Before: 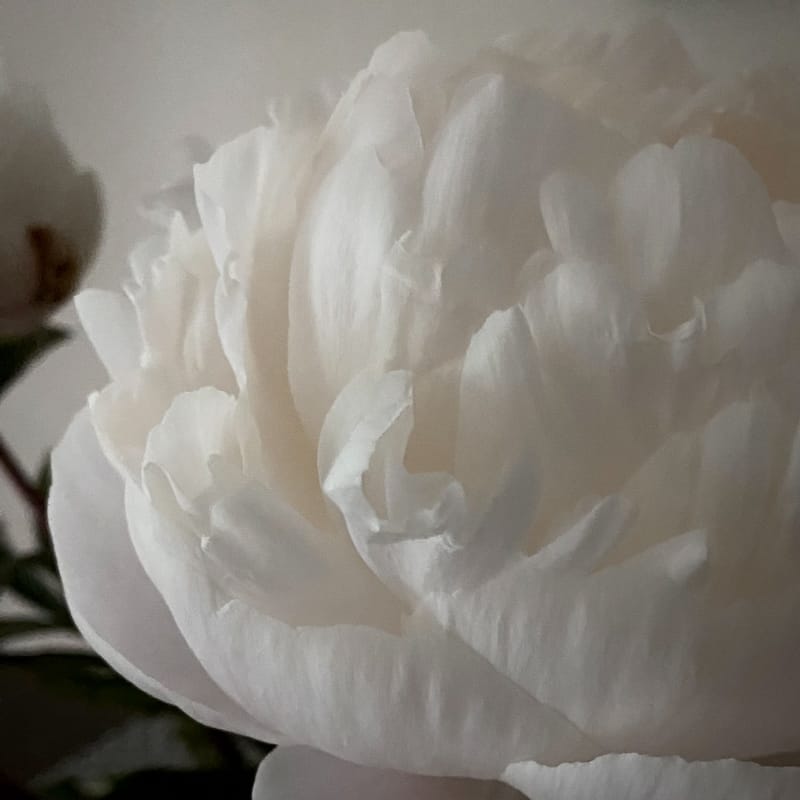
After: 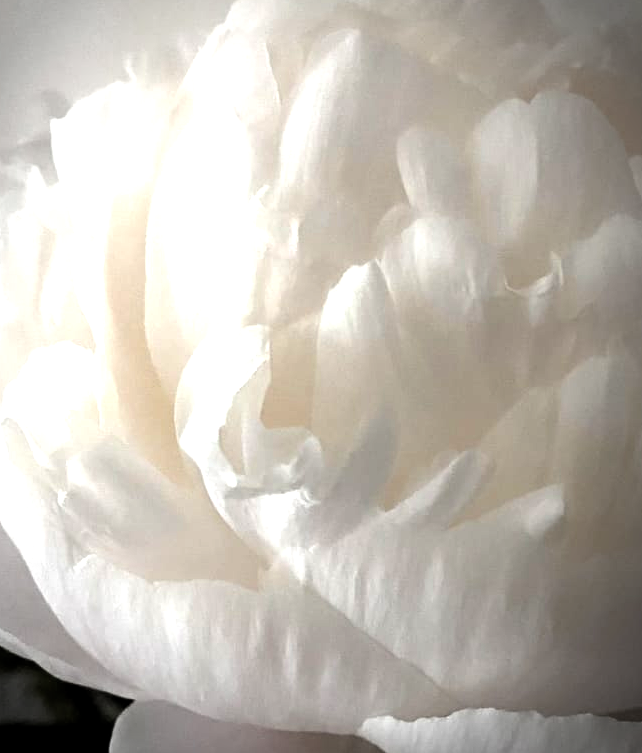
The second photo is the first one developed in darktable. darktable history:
vignetting: automatic ratio true
levels: levels [0.012, 0.367, 0.697]
crop and rotate: left 17.959%, top 5.771%, right 1.742%
